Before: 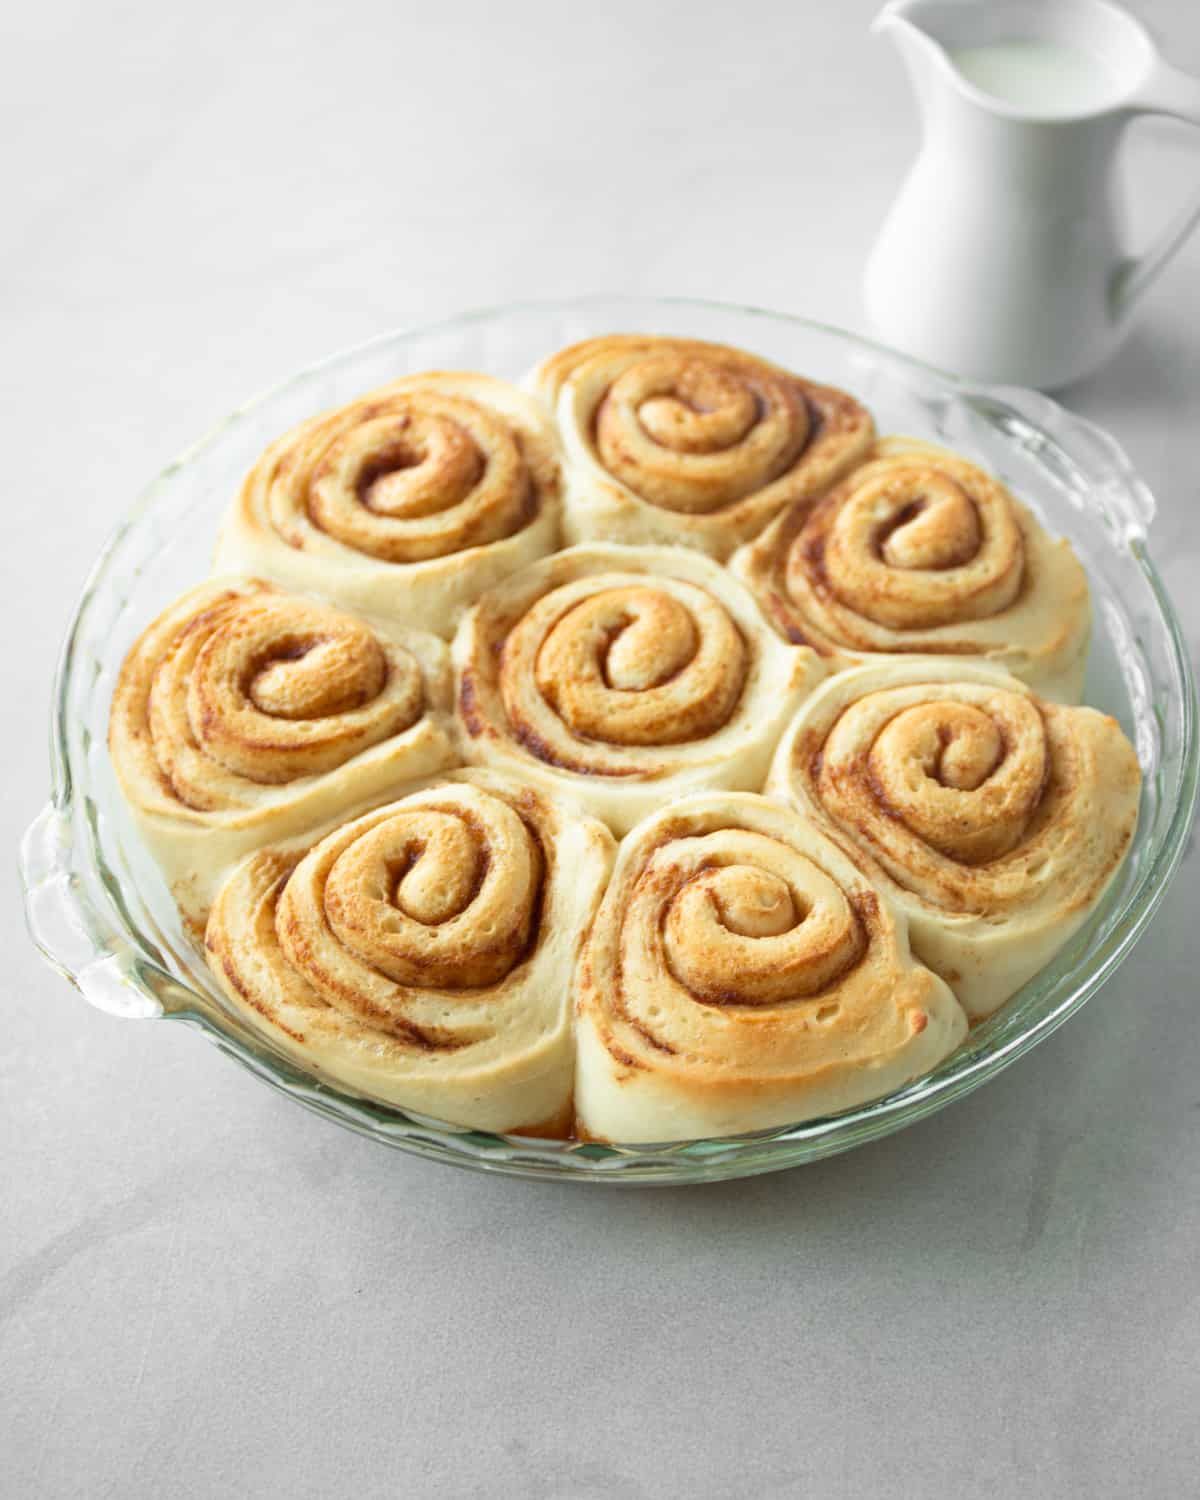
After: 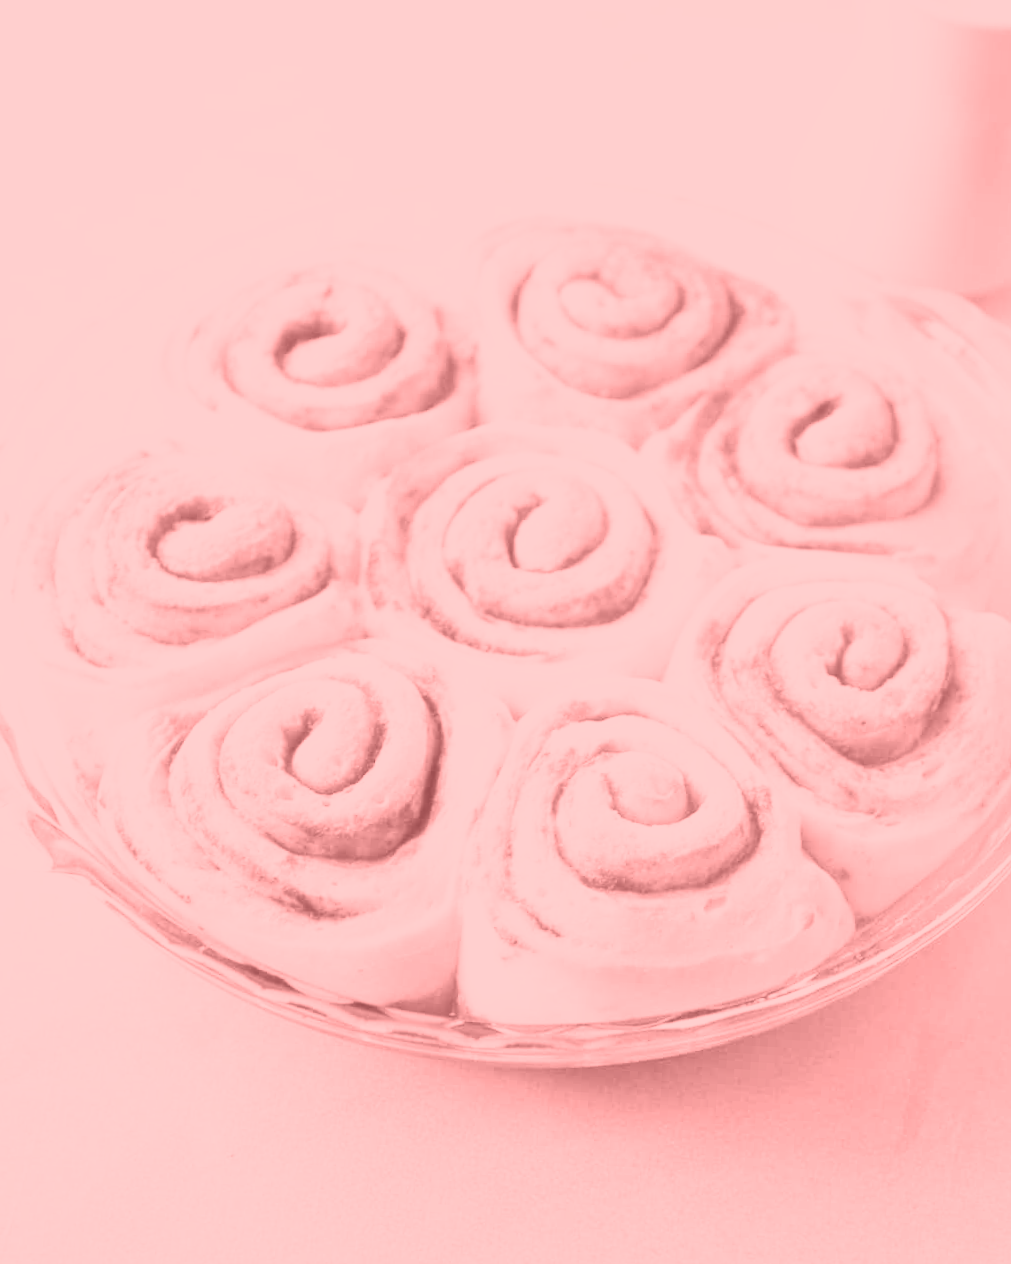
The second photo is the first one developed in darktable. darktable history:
base curve: curves: ch0 [(0, 0.003) (0.001, 0.002) (0.006, 0.004) (0.02, 0.022) (0.048, 0.086) (0.094, 0.234) (0.162, 0.431) (0.258, 0.629) (0.385, 0.8) (0.548, 0.918) (0.751, 0.988) (1, 1)], preserve colors none
crop and rotate: angle -3.27°, left 5.211%, top 5.211%, right 4.607%, bottom 4.607%
colorize: saturation 51%, source mix 50.67%, lightness 50.67%
white balance: red 1.123, blue 0.83
